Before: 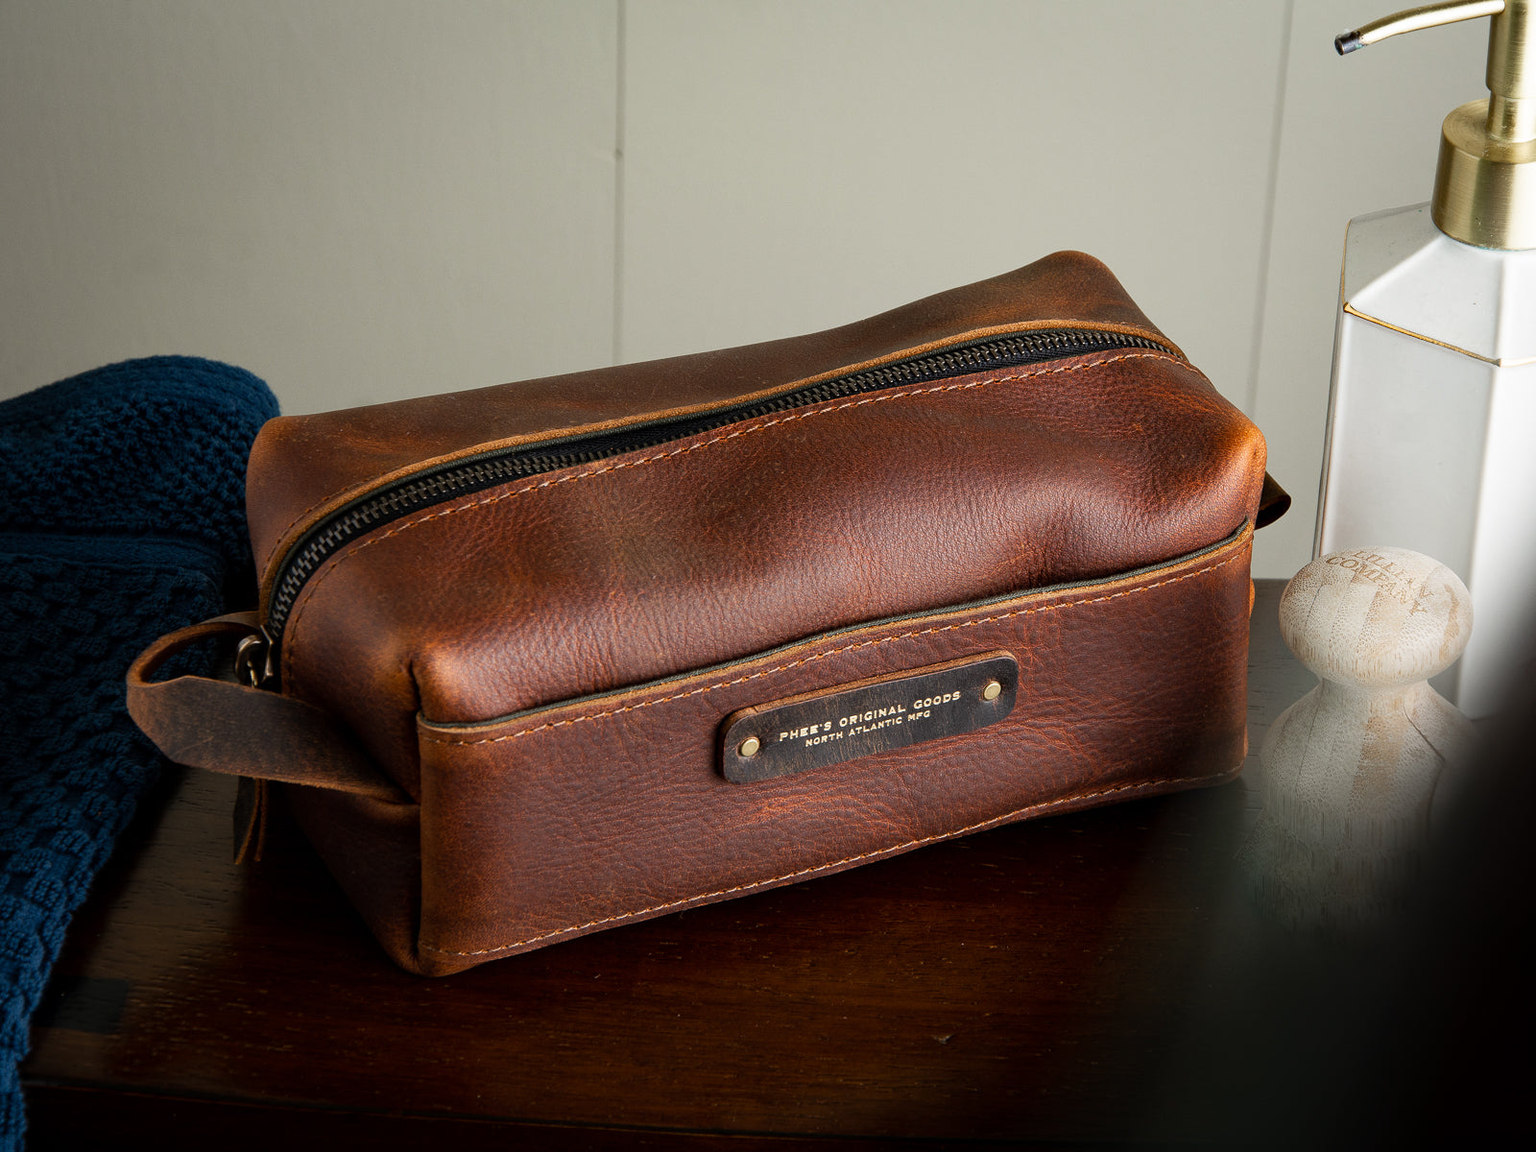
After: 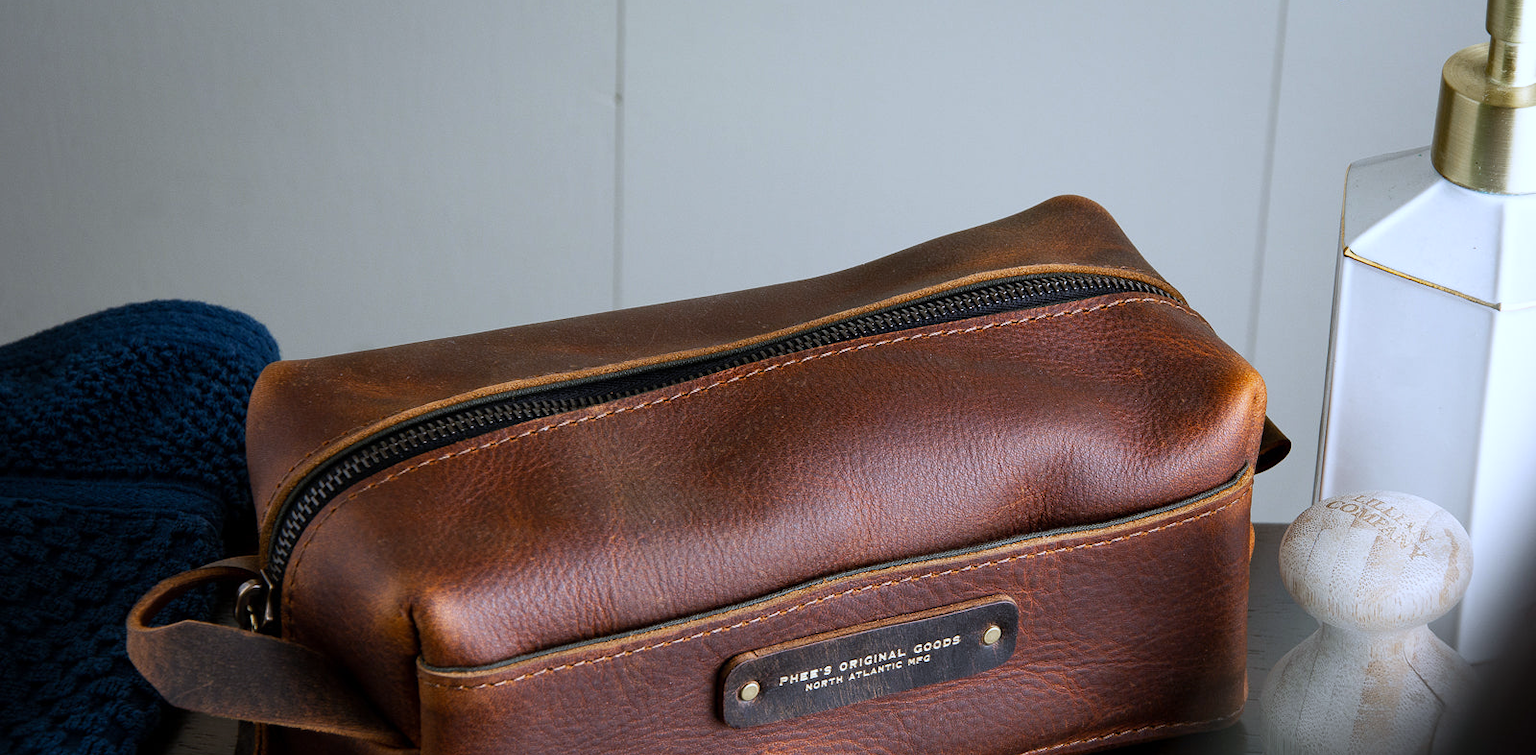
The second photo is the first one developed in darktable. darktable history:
crop and rotate: top 4.848%, bottom 29.503%
white balance: red 0.948, green 1.02, blue 1.176
